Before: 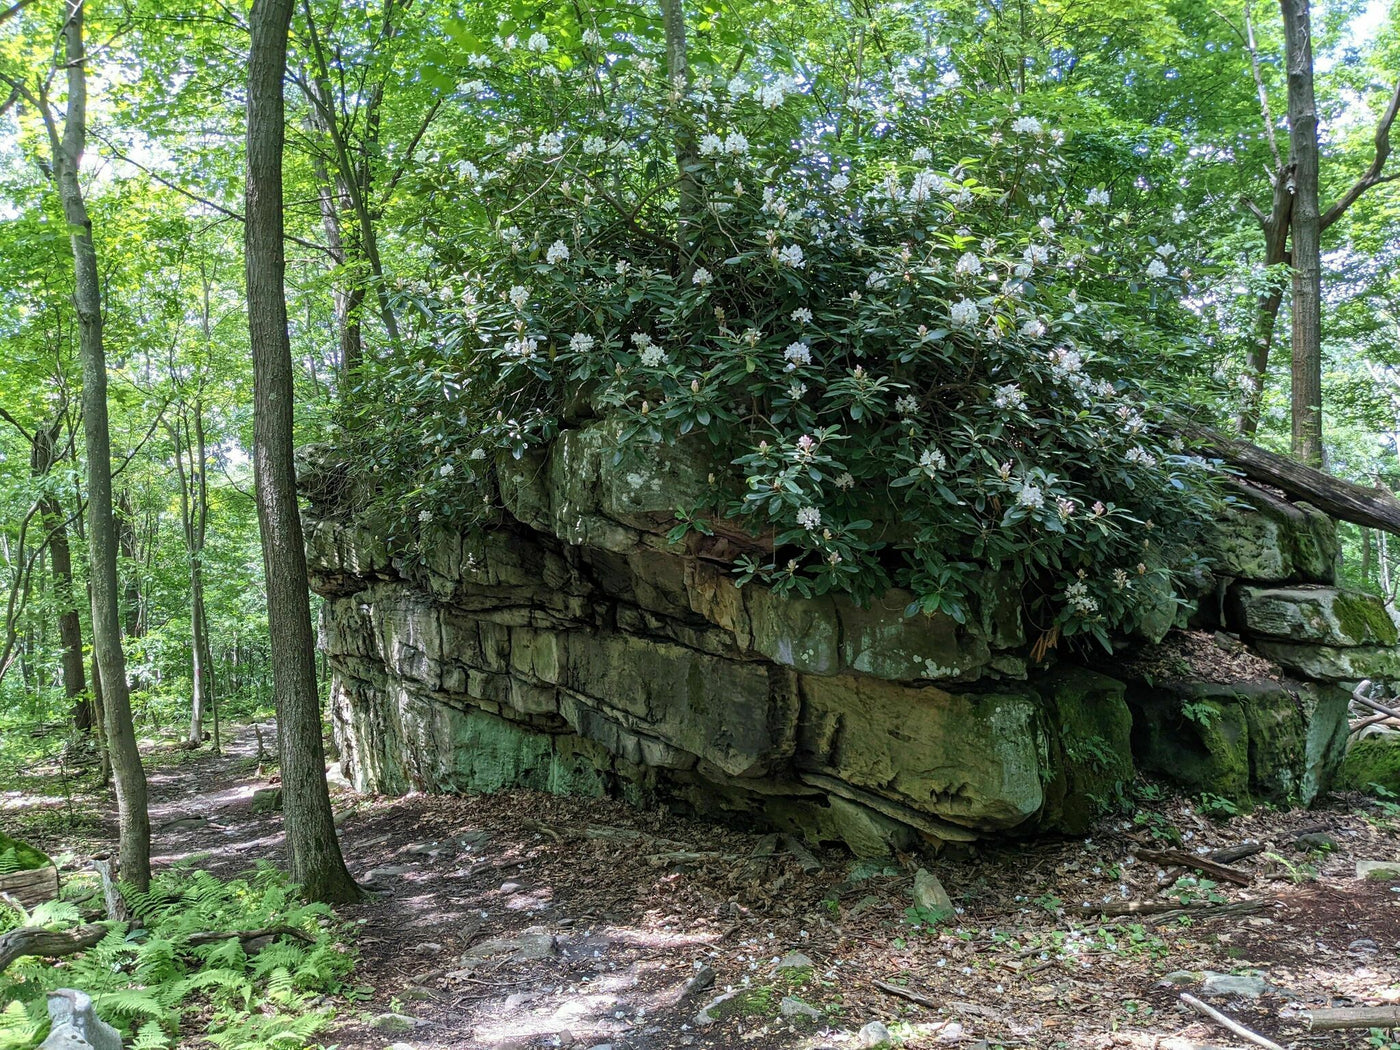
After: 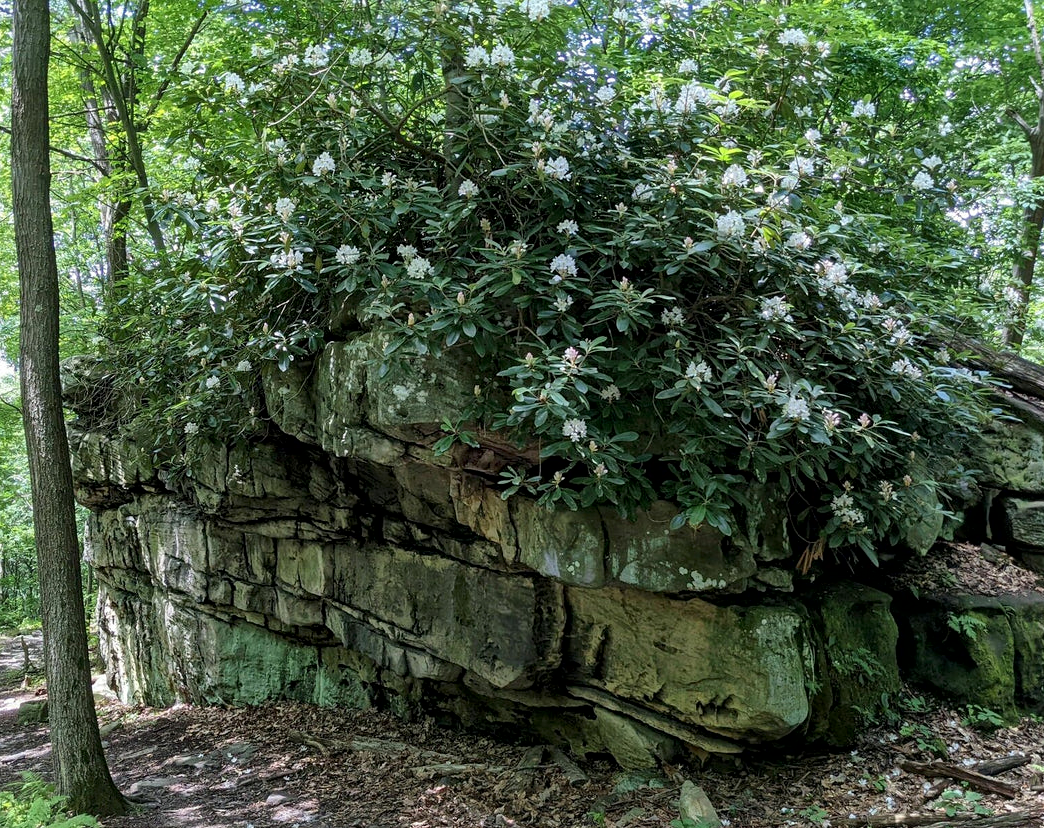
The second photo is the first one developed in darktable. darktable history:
crop: left 16.754%, top 8.446%, right 8.625%, bottom 12.647%
local contrast: mode bilateral grid, contrast 20, coarseness 50, detail 144%, midtone range 0.2
